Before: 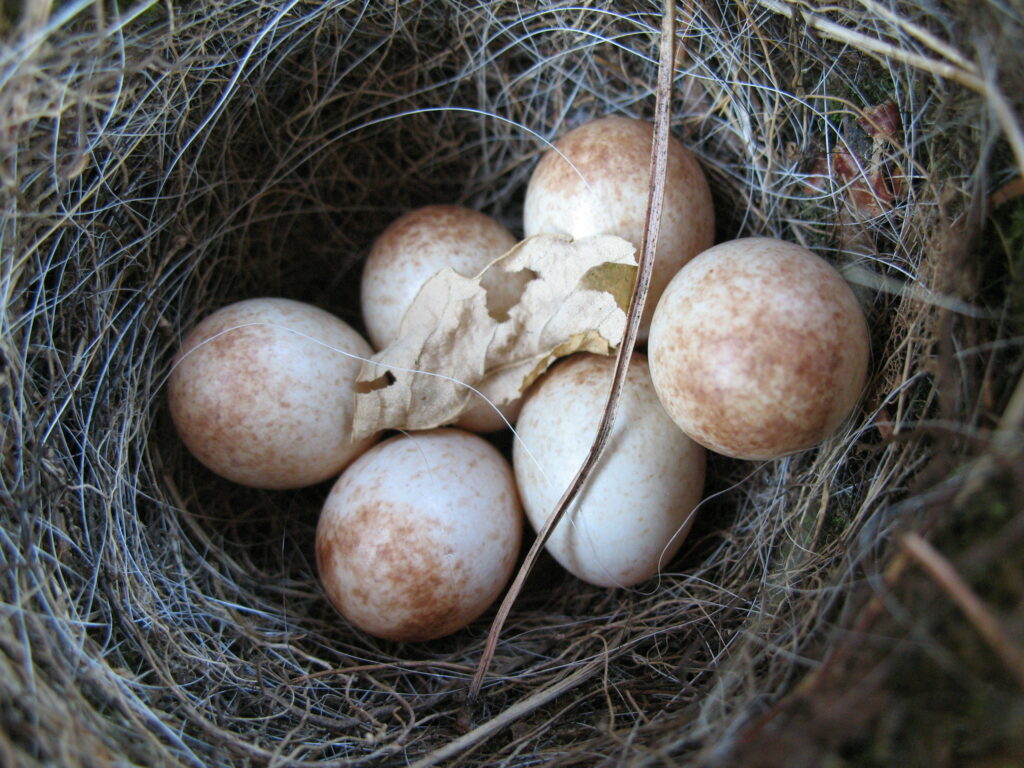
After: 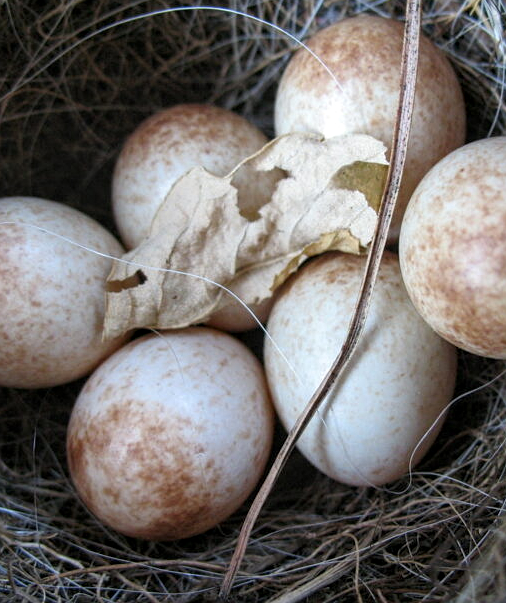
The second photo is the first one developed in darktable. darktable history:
crop and rotate: angle 0.02°, left 24.353%, top 13.219%, right 26.156%, bottom 8.224%
local contrast: on, module defaults
sharpen: radius 1.272, amount 0.305, threshold 0
